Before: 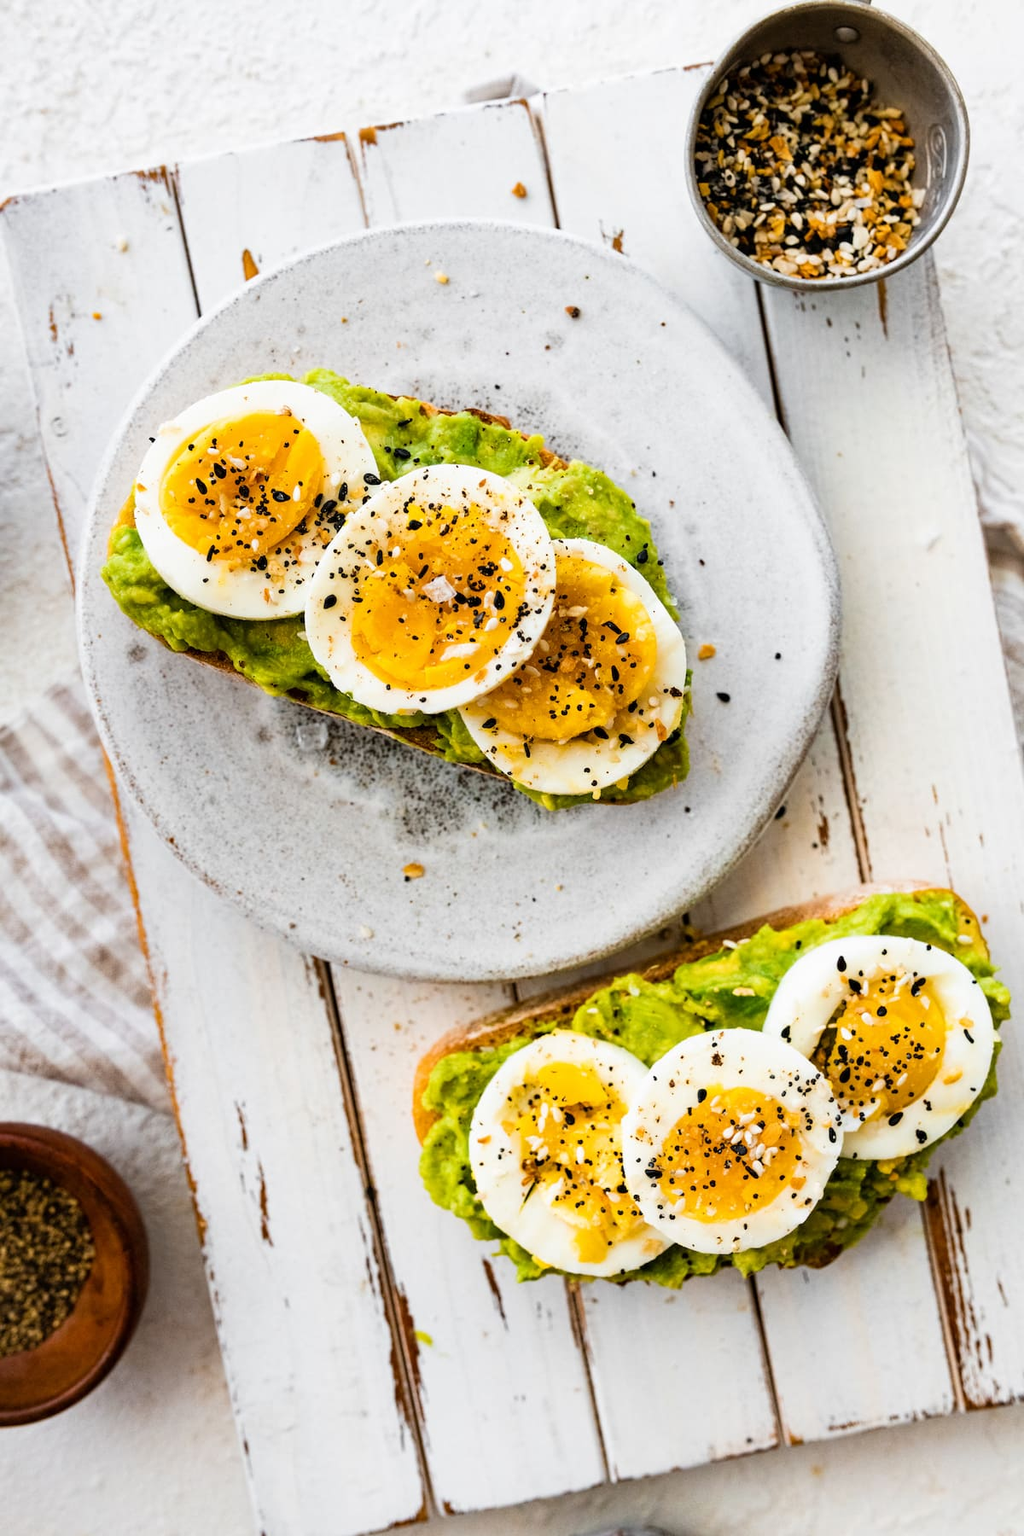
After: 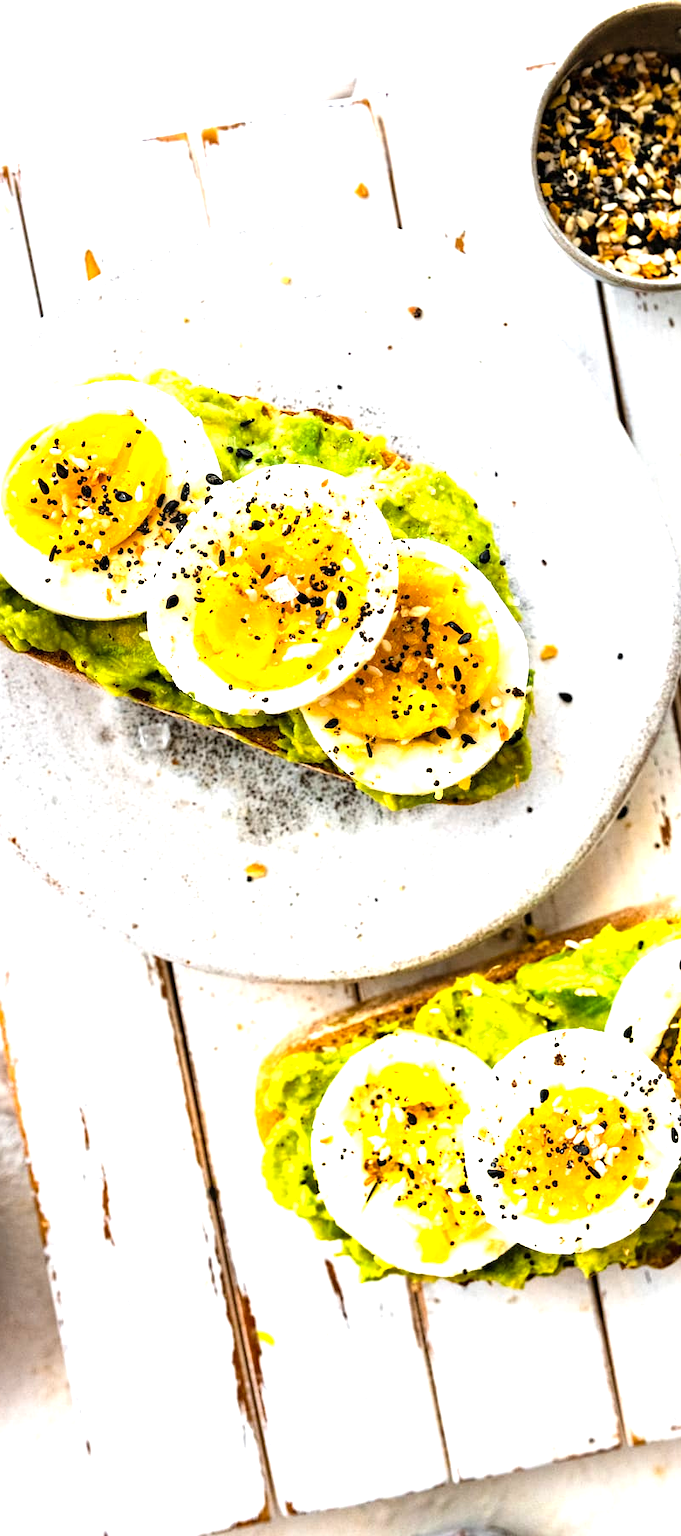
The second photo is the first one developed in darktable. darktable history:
levels: levels [0, 0.374, 0.749]
crop: left 15.419%, right 17.914%
